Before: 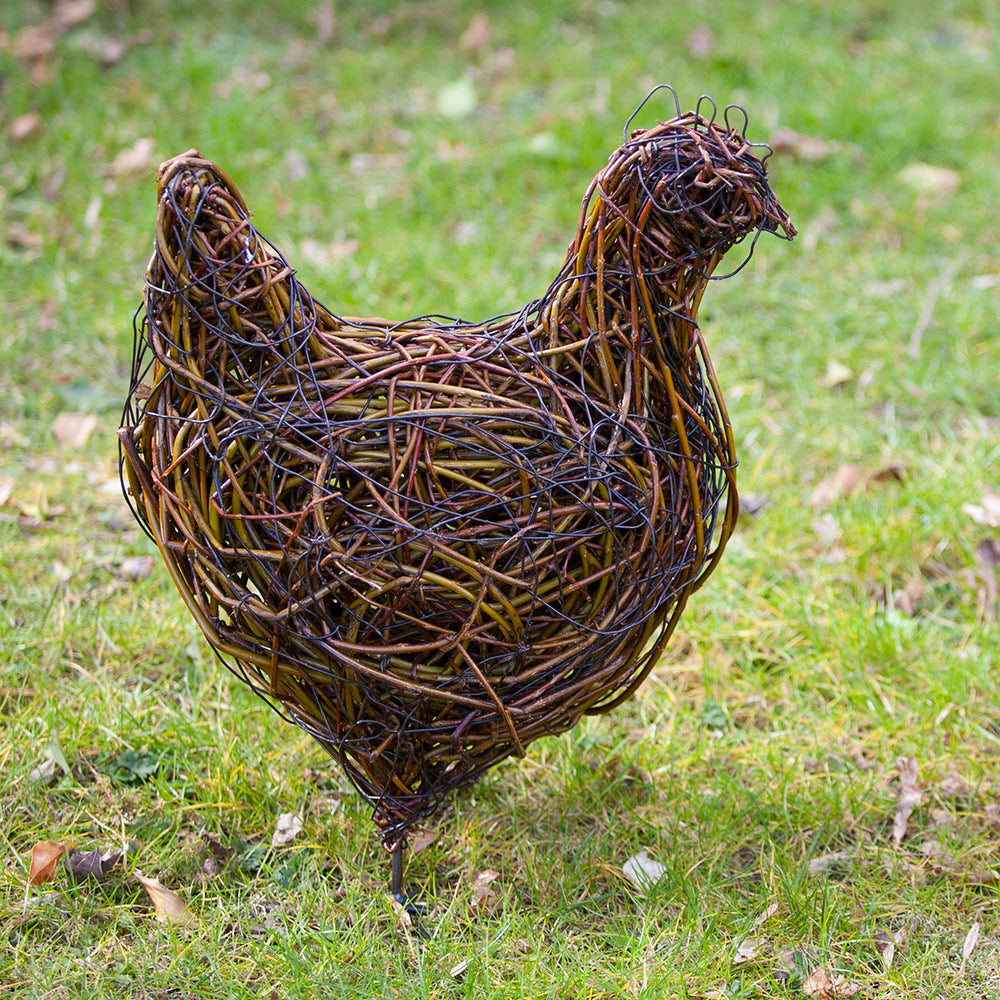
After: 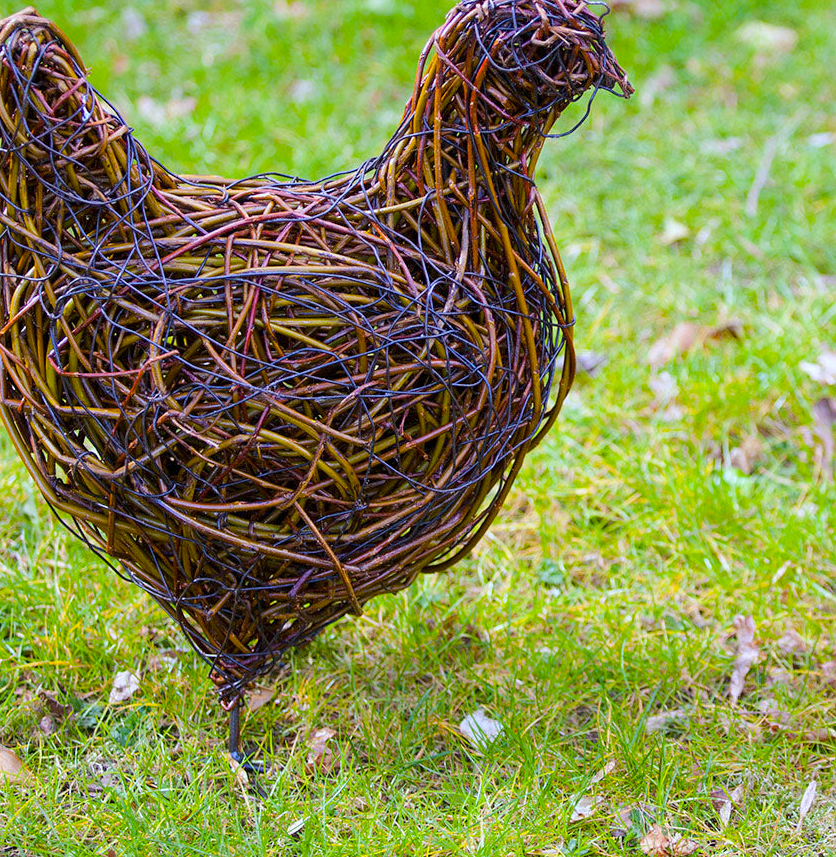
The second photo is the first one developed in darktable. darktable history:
color balance rgb: perceptual saturation grading › global saturation 25%, perceptual brilliance grading › mid-tones 10%, perceptual brilliance grading › shadows 15%, global vibrance 20%
white balance: red 0.954, blue 1.079
crop: left 16.315%, top 14.246%
